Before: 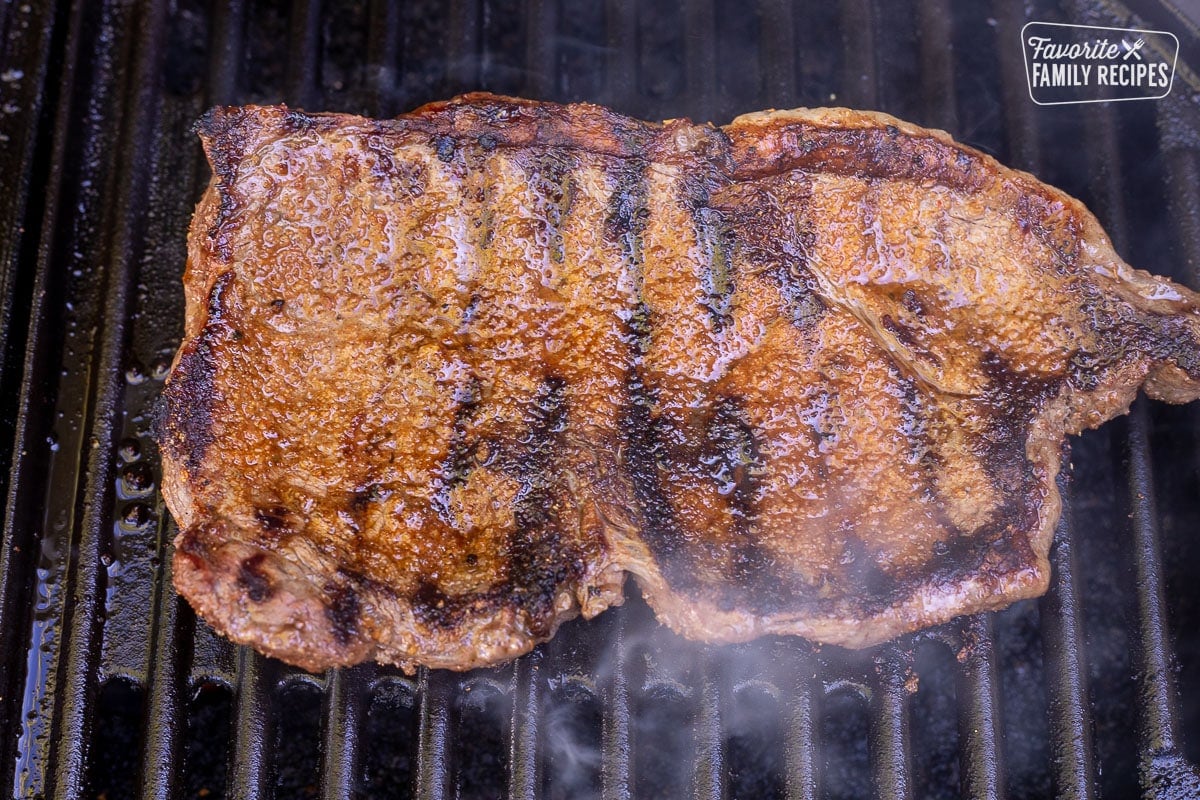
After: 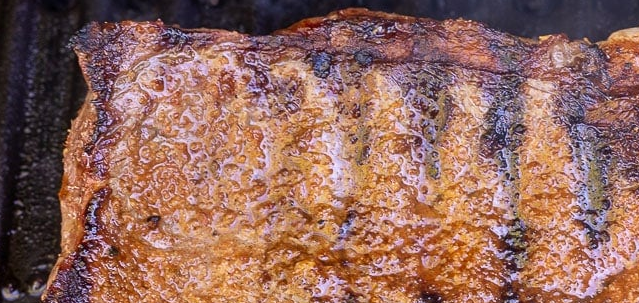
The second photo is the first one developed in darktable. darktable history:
crop: left 10.379%, top 10.61%, right 36.315%, bottom 51.464%
